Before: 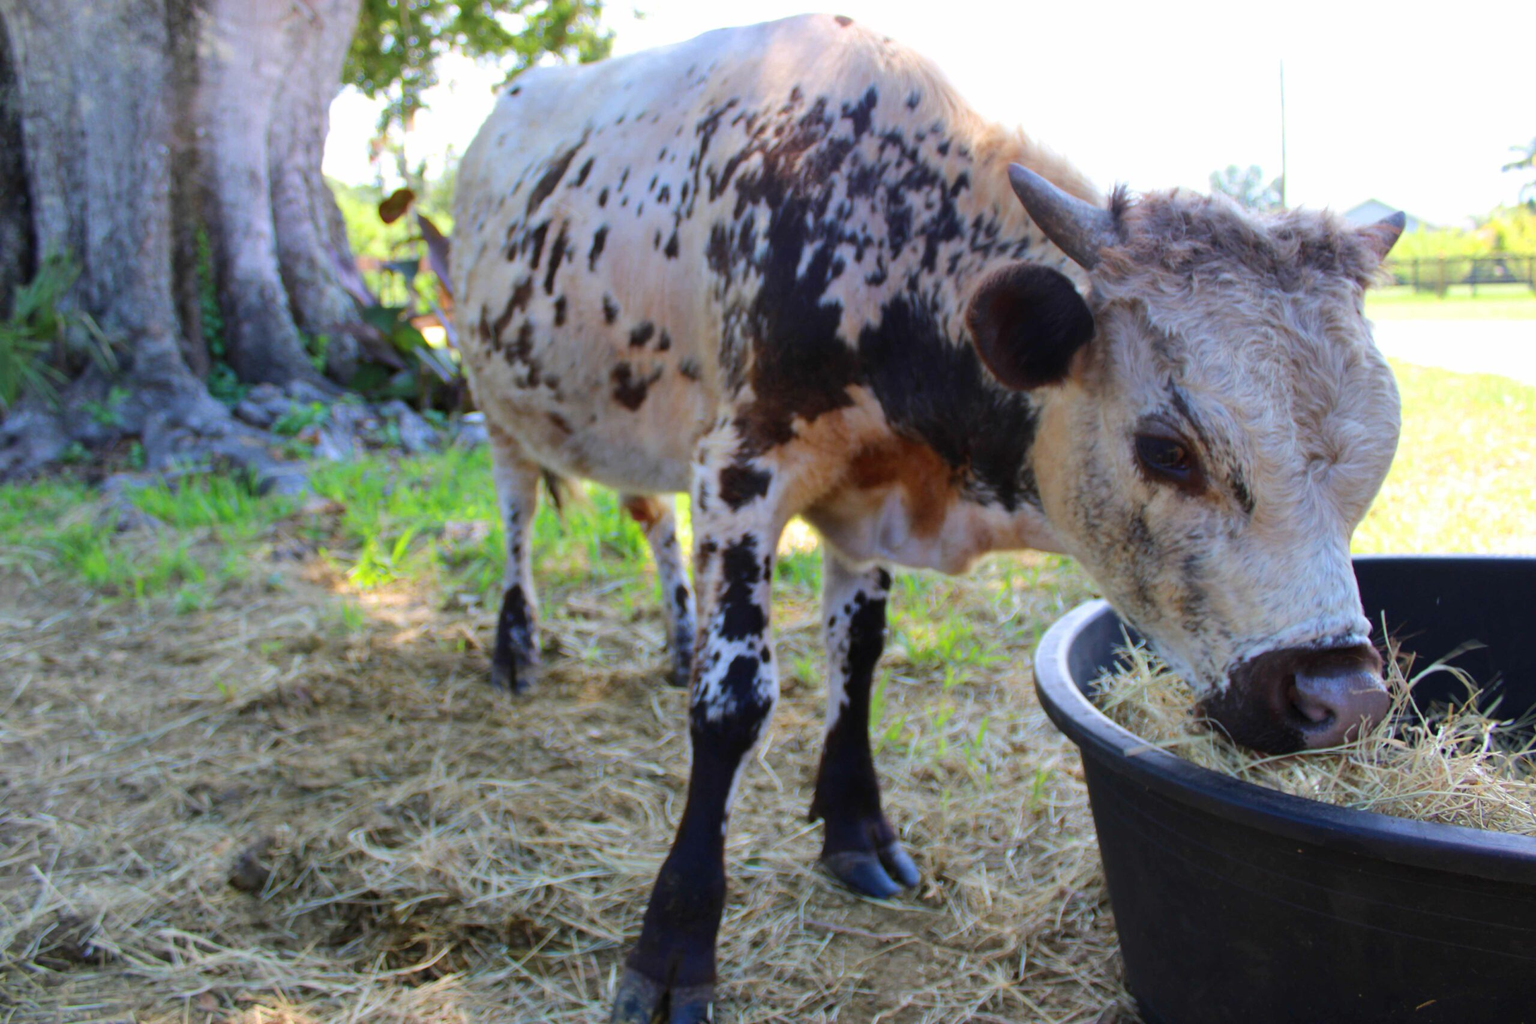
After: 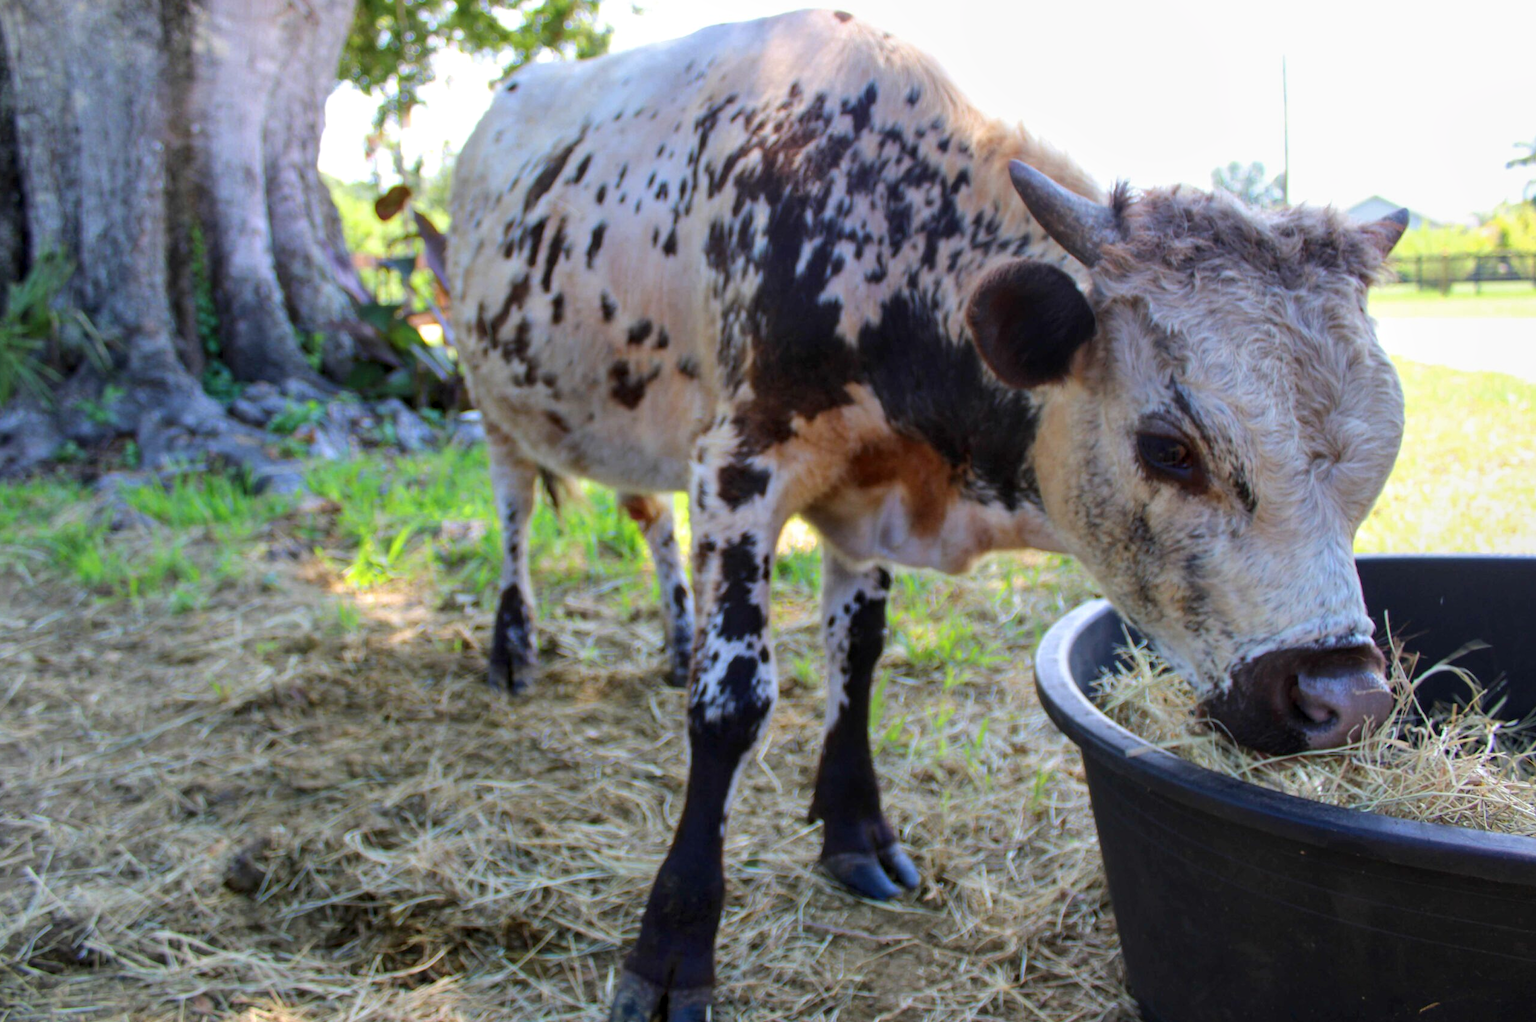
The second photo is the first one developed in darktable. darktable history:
crop: left 0.434%, top 0.485%, right 0.244%, bottom 0.386%
white balance: emerald 1
exposure: exposure -0.048 EV, compensate highlight preservation false
local contrast: on, module defaults
